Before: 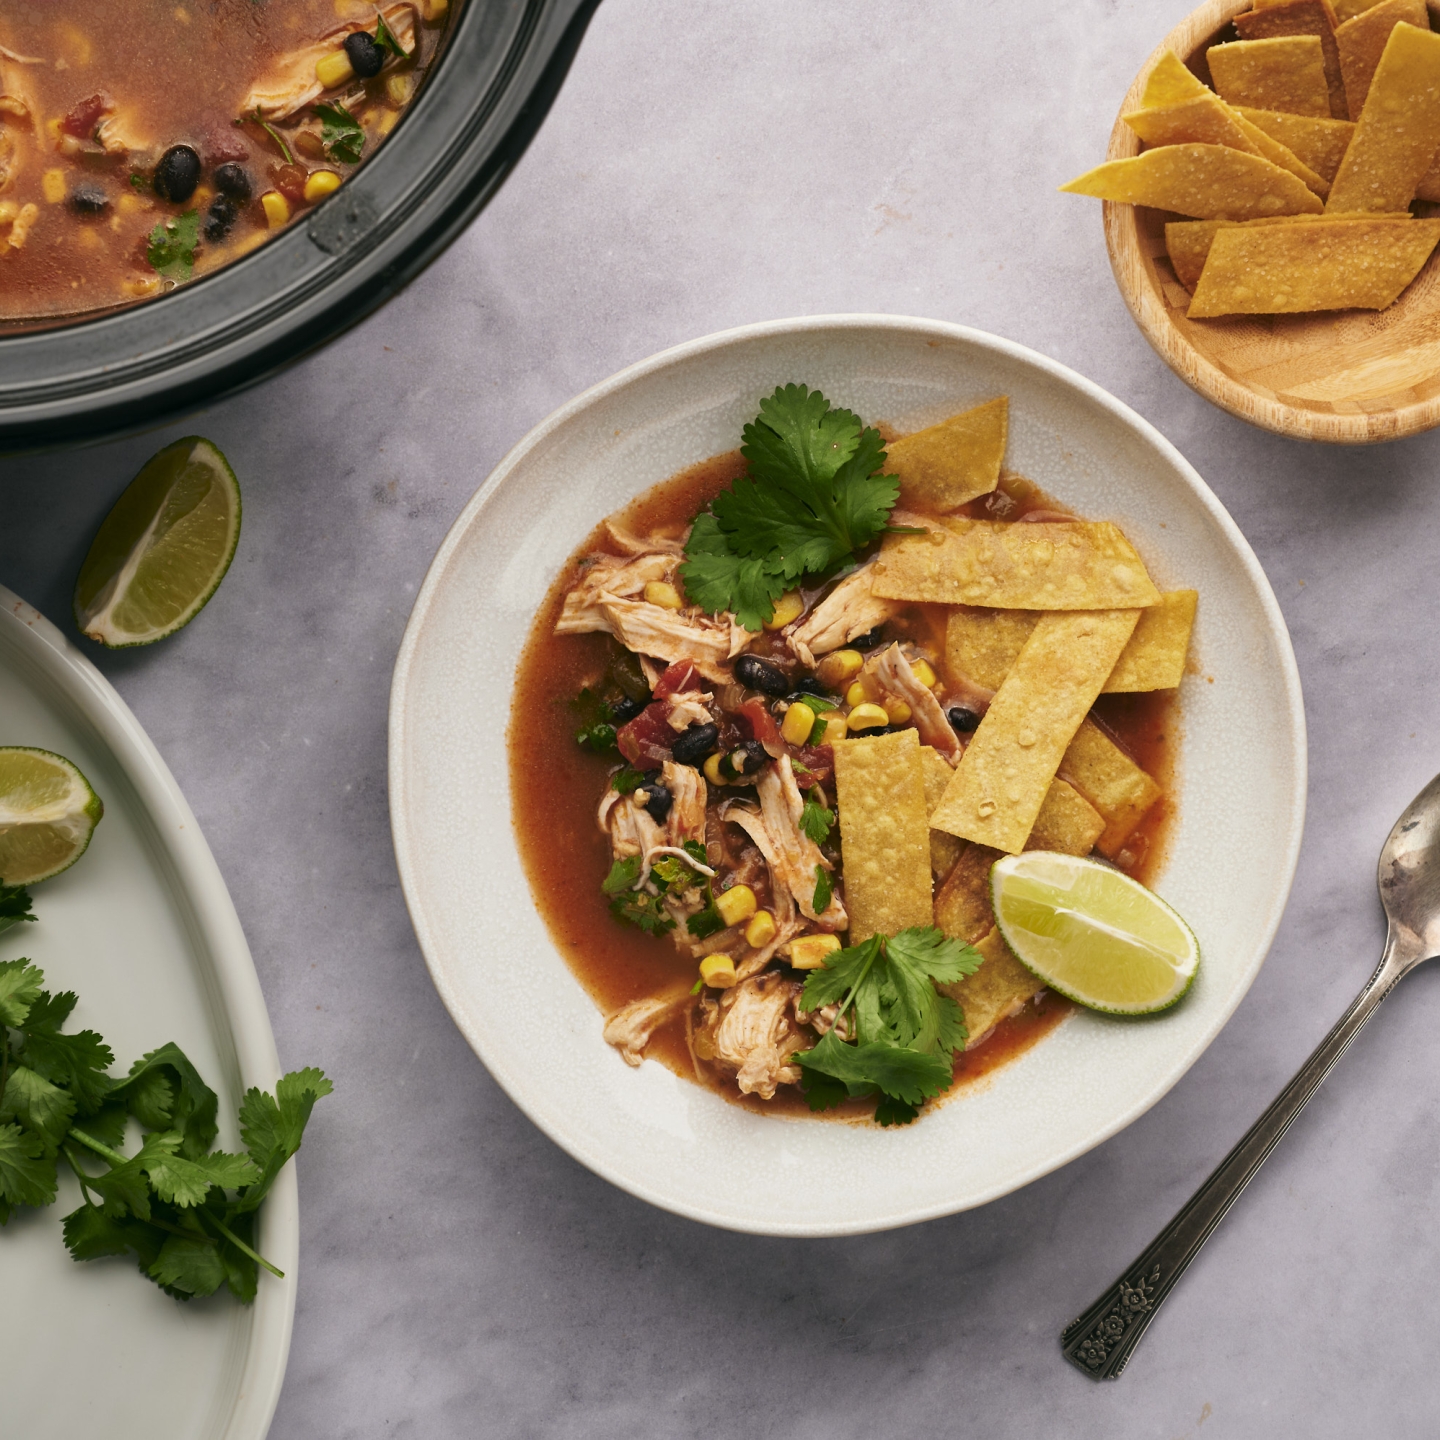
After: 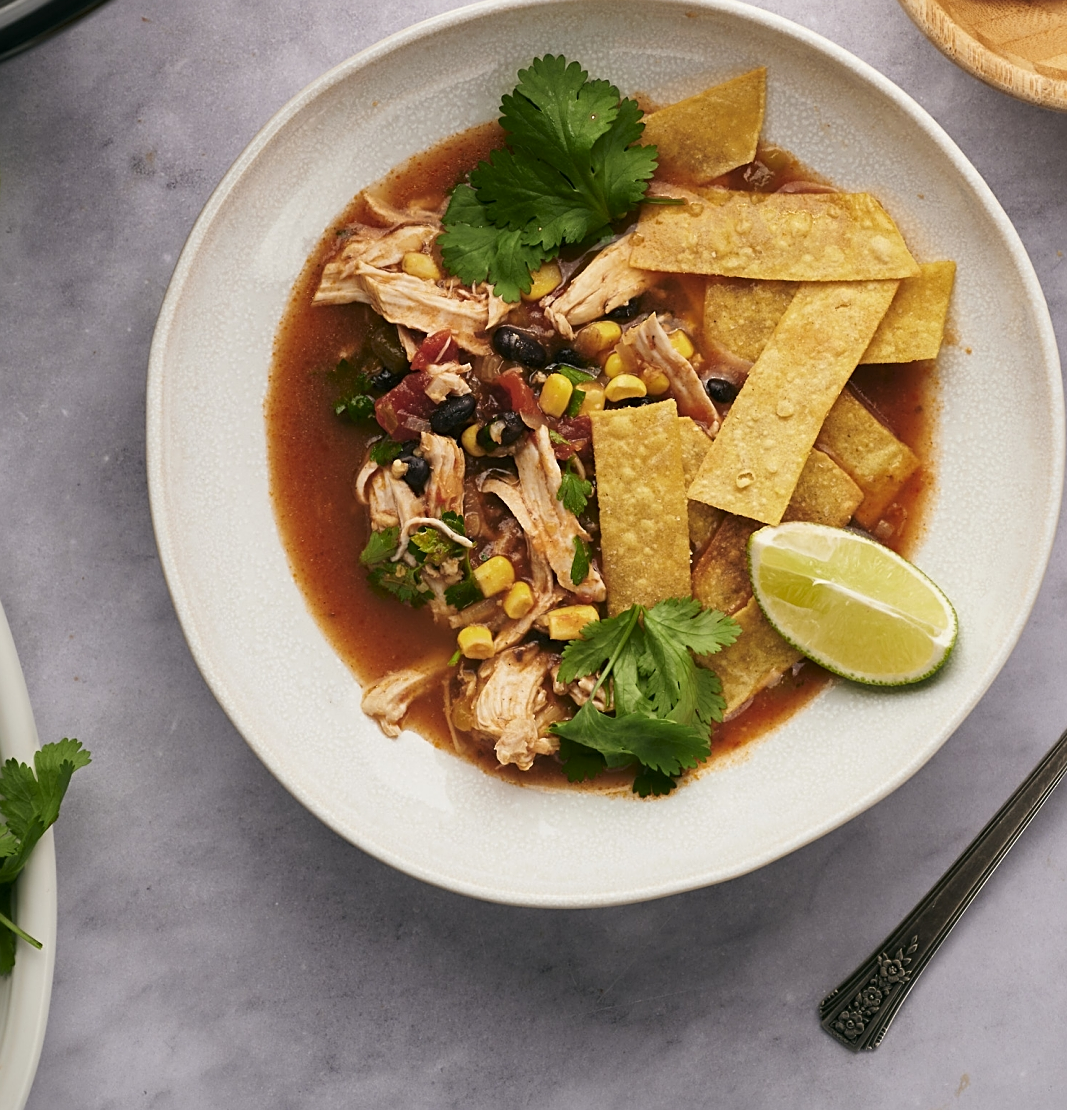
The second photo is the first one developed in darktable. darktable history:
sharpen: on, module defaults
local contrast: mode bilateral grid, contrast 99, coarseness 100, detail 109%, midtone range 0.2
crop: left 16.87%, top 22.871%, right 9%
